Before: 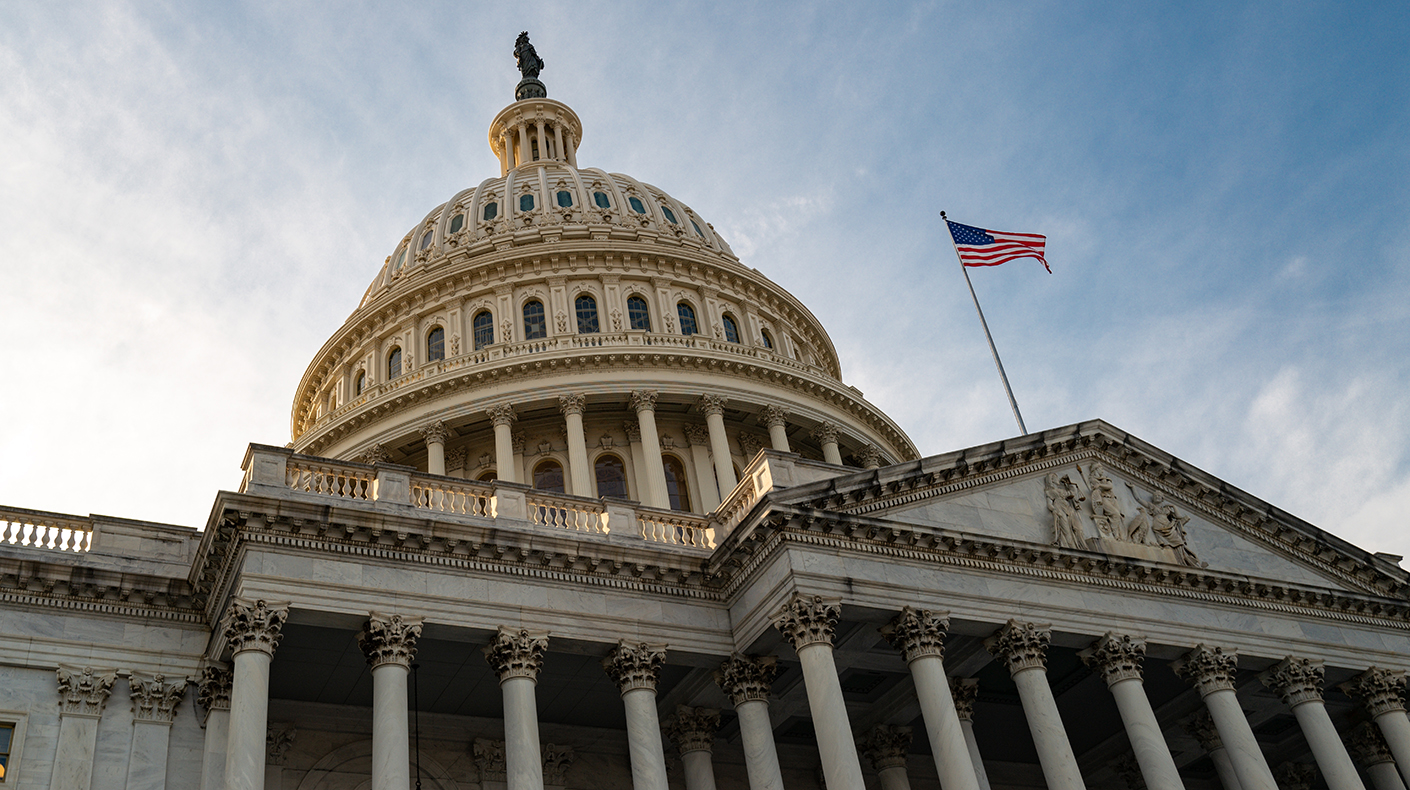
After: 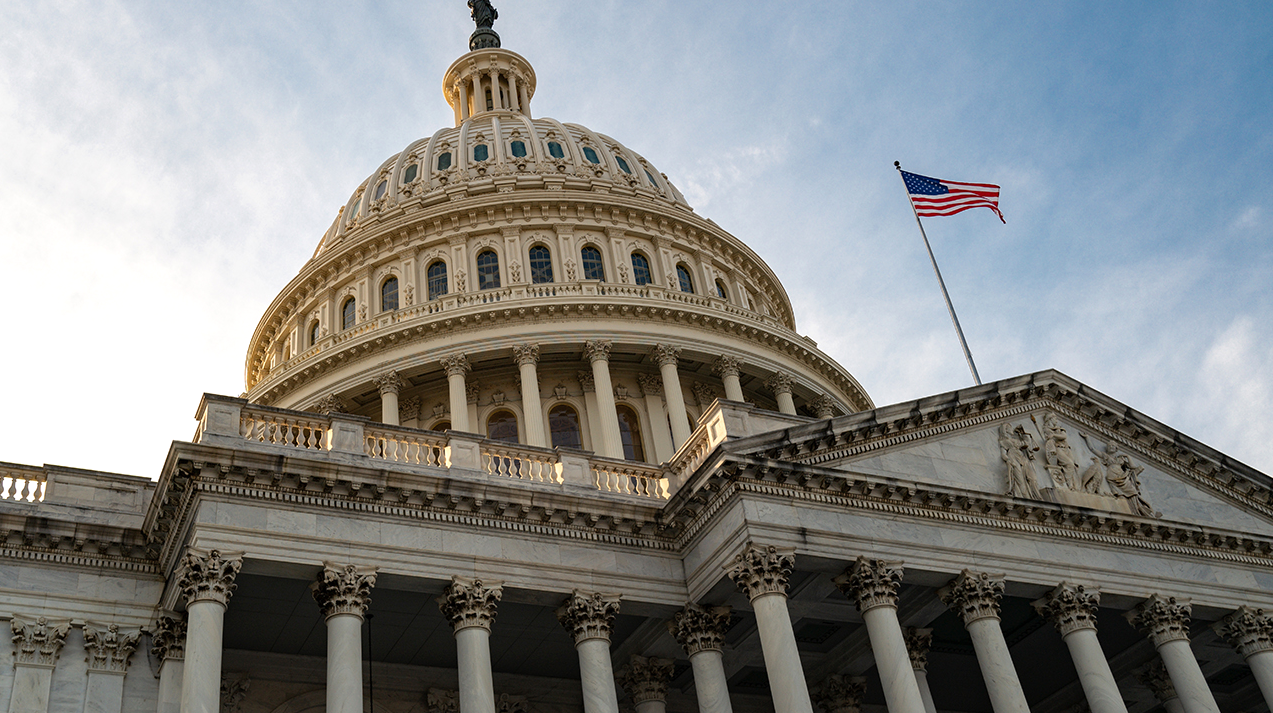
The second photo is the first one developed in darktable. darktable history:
exposure: exposure 0.161 EV, compensate highlight preservation false
crop: left 3.305%, top 6.436%, right 6.389%, bottom 3.258%
